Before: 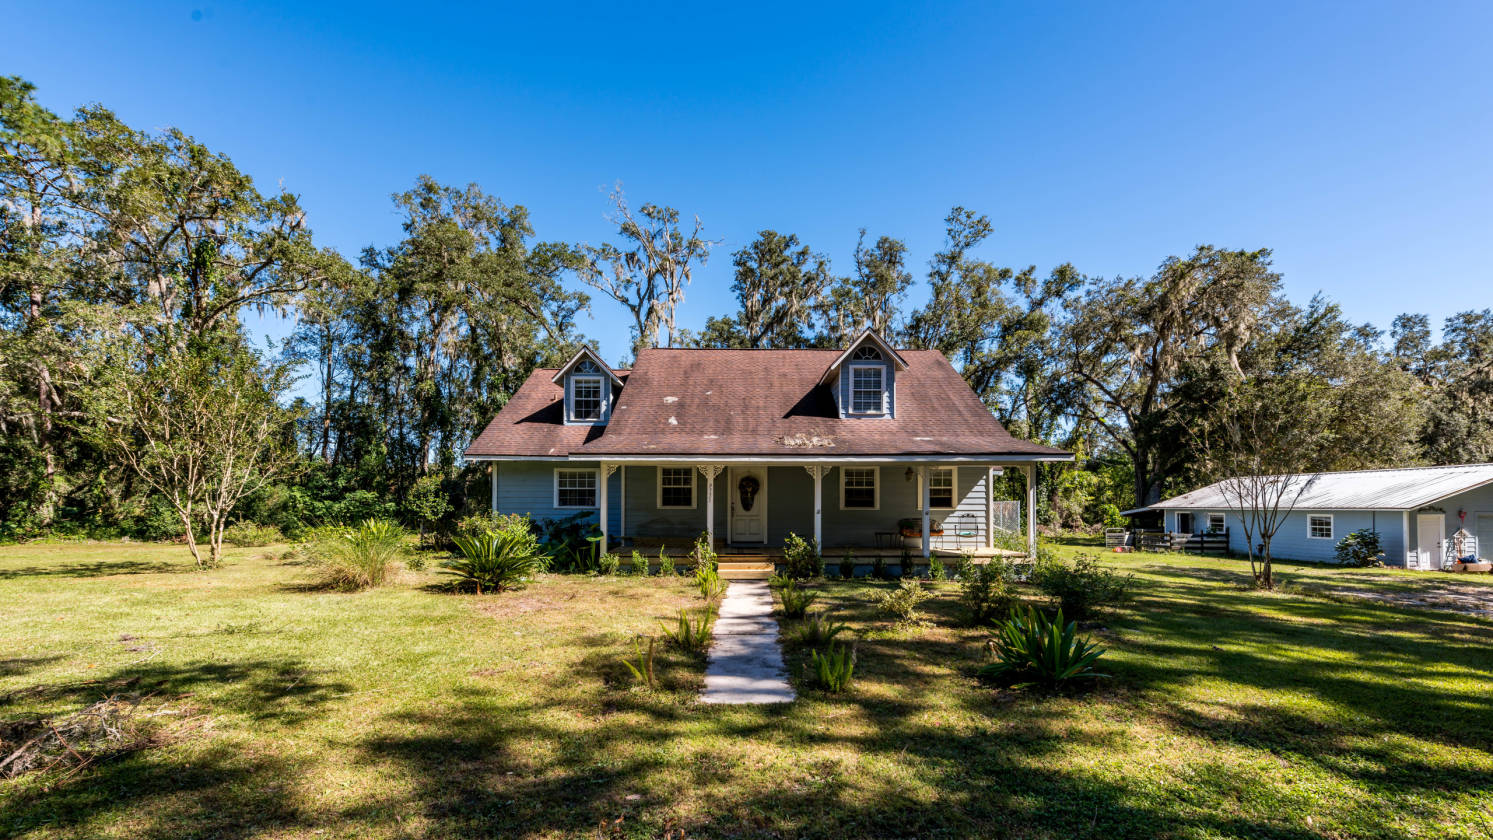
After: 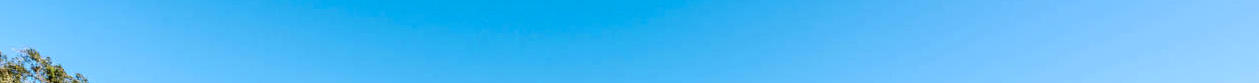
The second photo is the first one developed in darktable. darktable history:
color zones: curves: ch0 [(0.018, 0.548) (0.197, 0.654) (0.425, 0.447) (0.605, 0.658) (0.732, 0.579)]; ch1 [(0.105, 0.531) (0.224, 0.531) (0.386, 0.39) (0.618, 0.456) (0.732, 0.456) (0.956, 0.421)]; ch2 [(0.039, 0.583) (0.215, 0.465) (0.399, 0.544) (0.465, 0.548) (0.614, 0.447) (0.724, 0.43) (0.882, 0.623) (0.956, 0.632)]
crop and rotate: left 9.644%, top 9.491%, right 6.021%, bottom 80.509%
